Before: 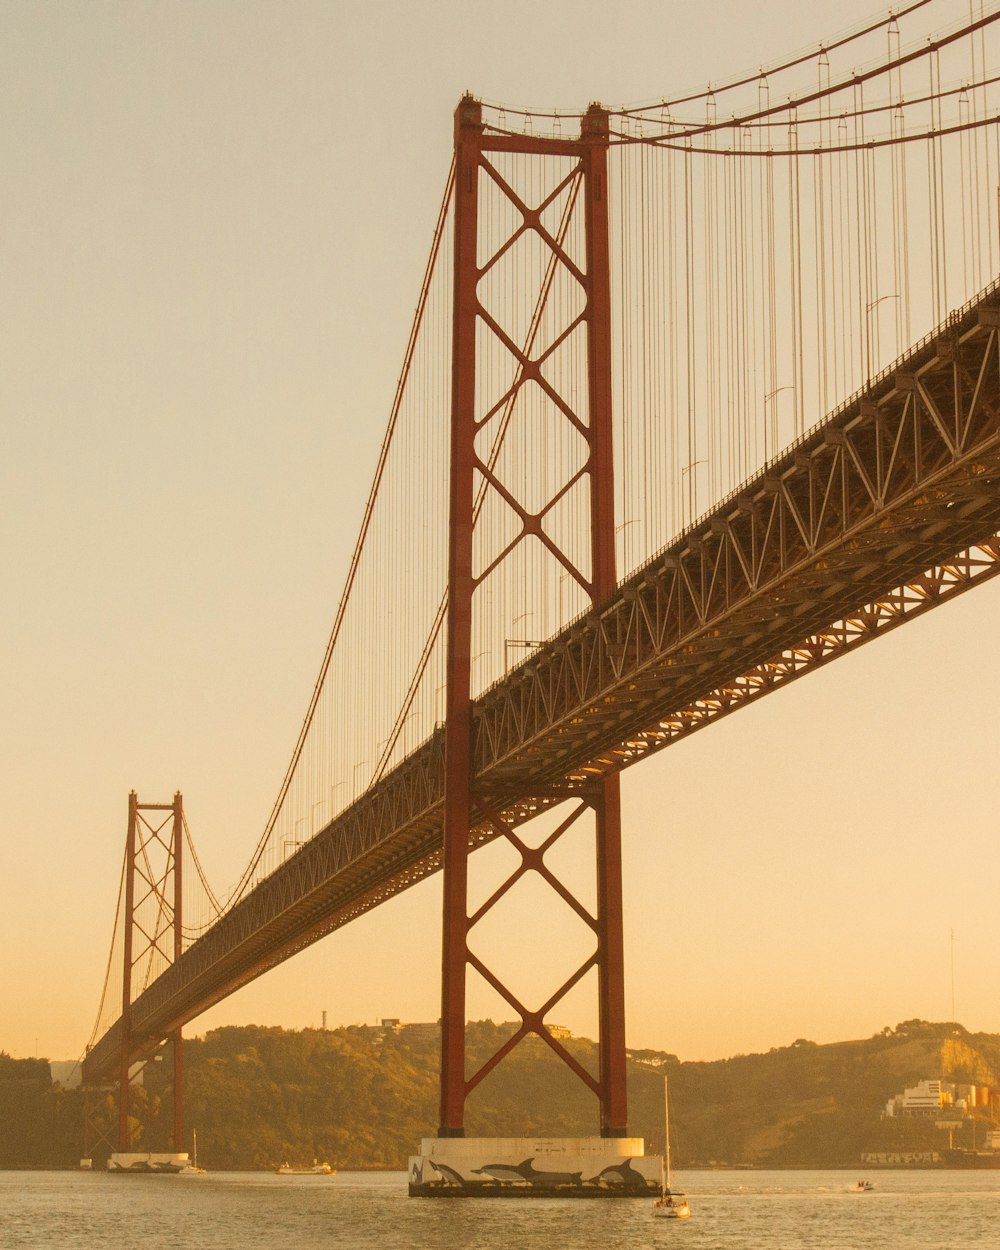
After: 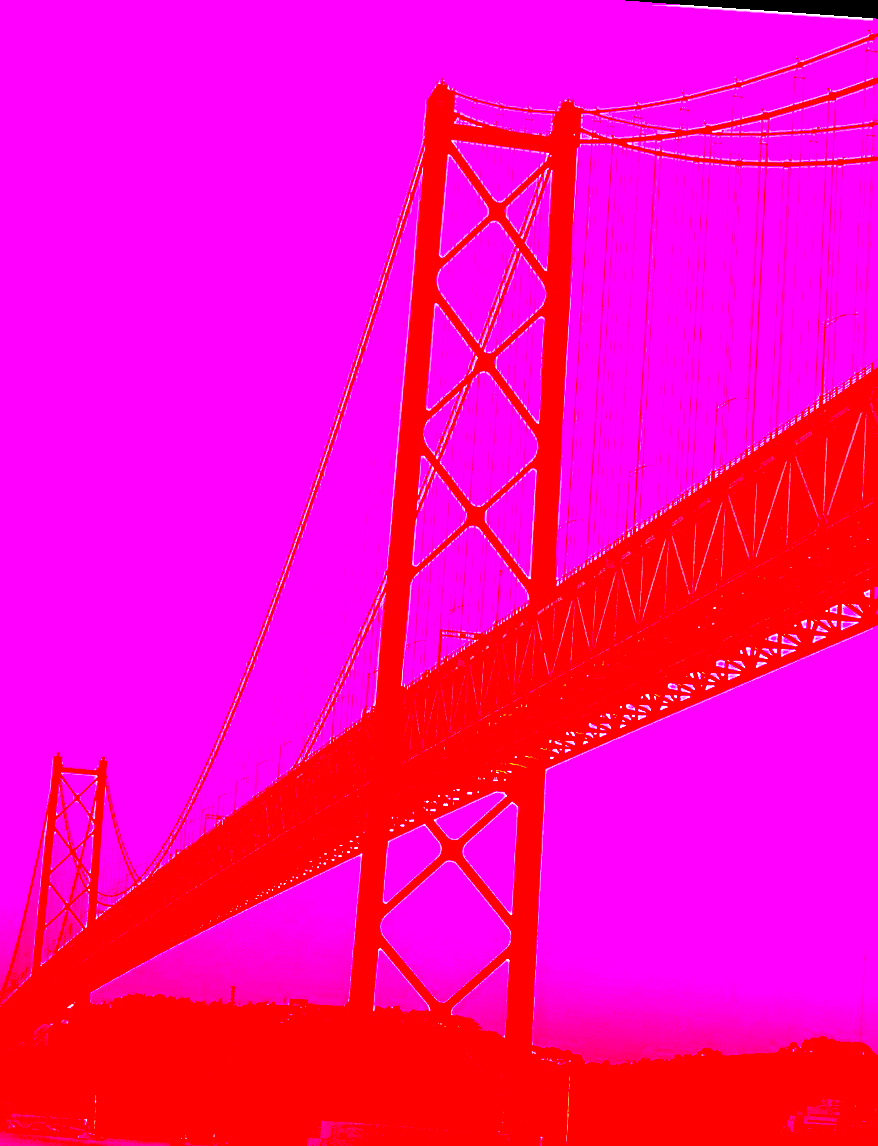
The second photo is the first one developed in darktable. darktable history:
sharpen: on, module defaults
rotate and perspective: rotation 4.1°, automatic cropping off
white balance: red 4.26, blue 1.802
crop: left 9.929%, top 3.475%, right 9.188%, bottom 9.529%
exposure: exposure 0.6 EV, compensate highlight preservation false
